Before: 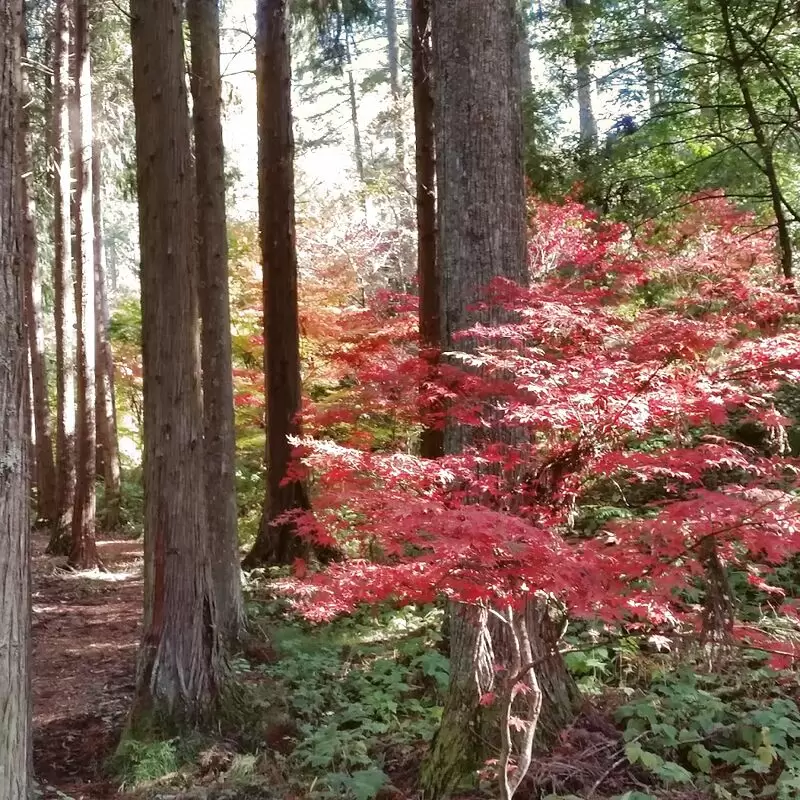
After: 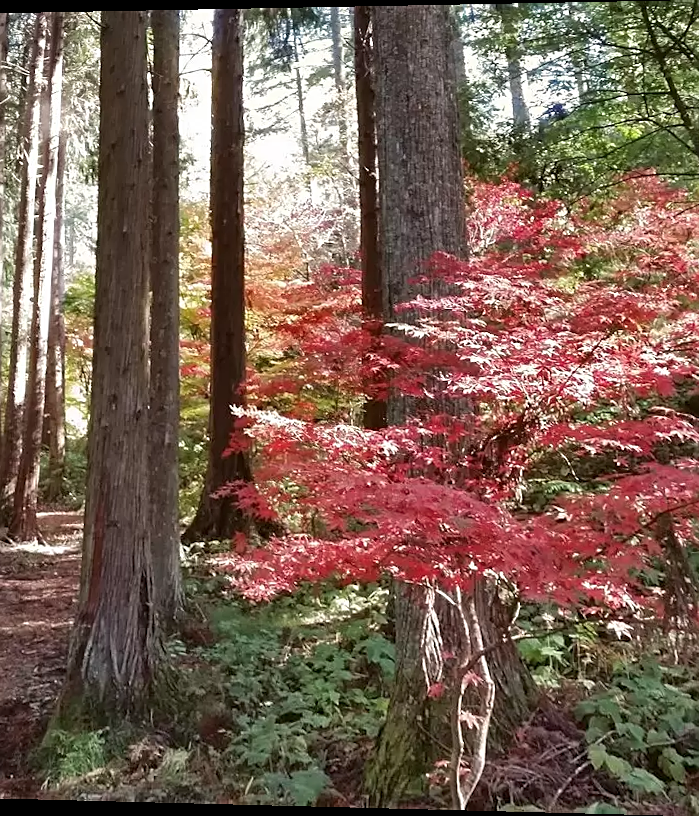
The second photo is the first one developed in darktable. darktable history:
rotate and perspective: rotation 0.128°, lens shift (vertical) -0.181, lens shift (horizontal) -0.044, shear 0.001, automatic cropping off
crop and rotate: left 9.597%, right 10.195%
sharpen: on, module defaults
